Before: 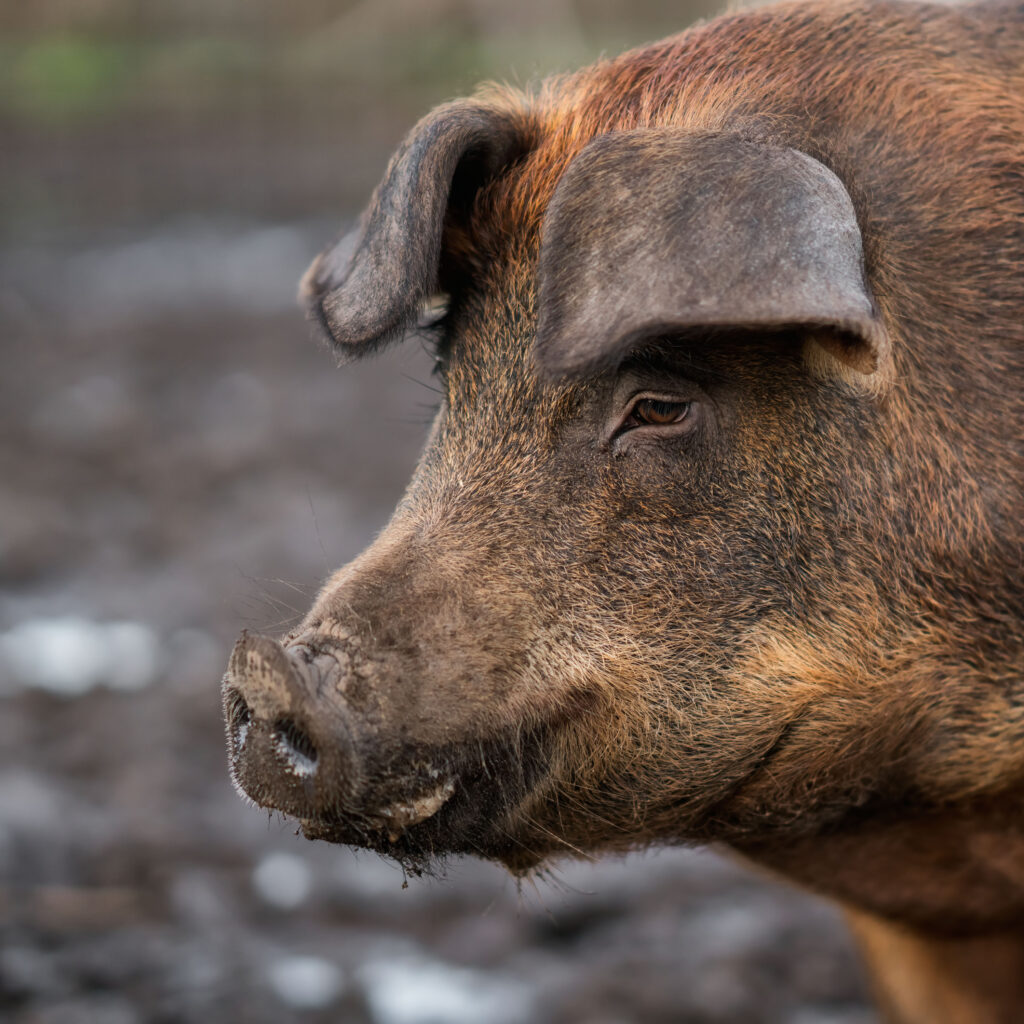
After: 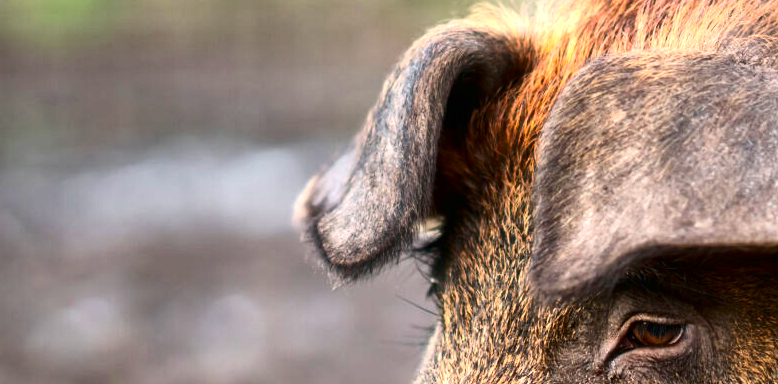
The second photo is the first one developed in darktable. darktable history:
contrast brightness saturation: contrast 0.211, brightness -0.103, saturation 0.207
crop: left 0.561%, top 7.645%, right 23.422%, bottom 54.835%
exposure: black level correction 0, exposure 1.2 EV, compensate highlight preservation false
